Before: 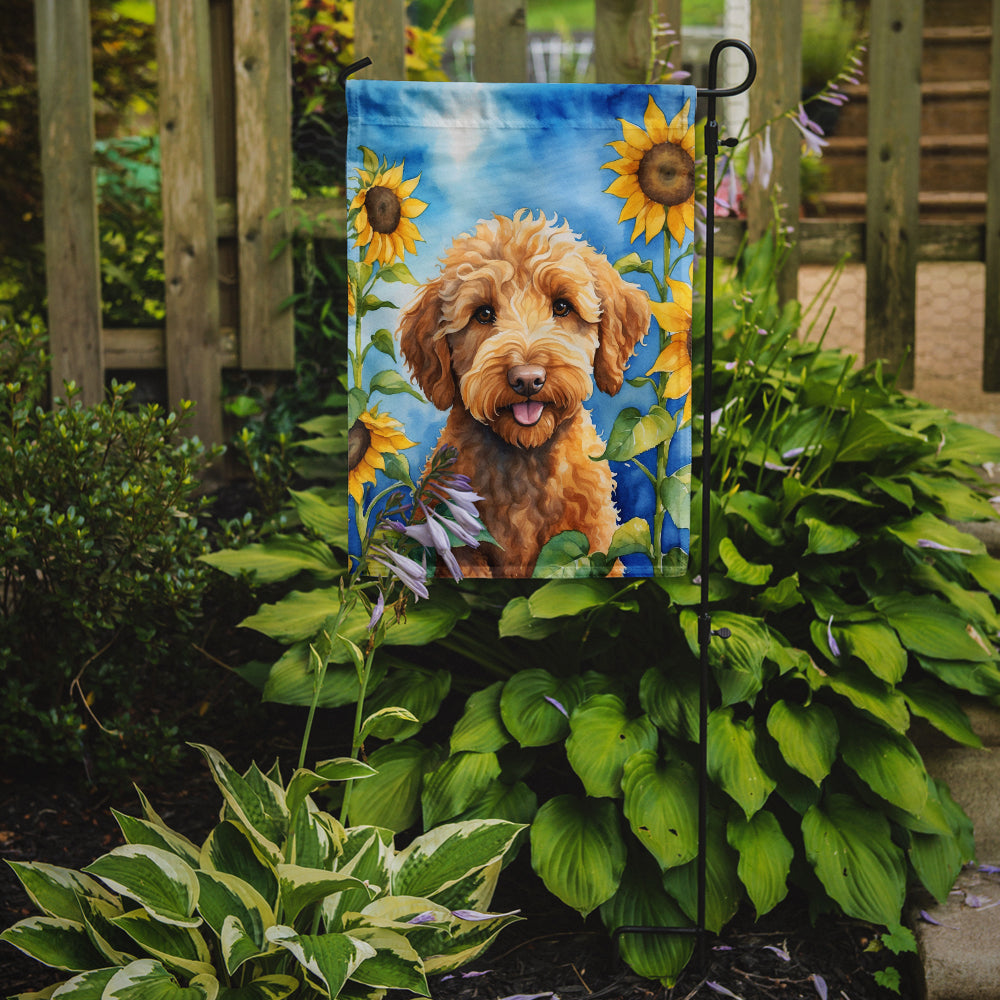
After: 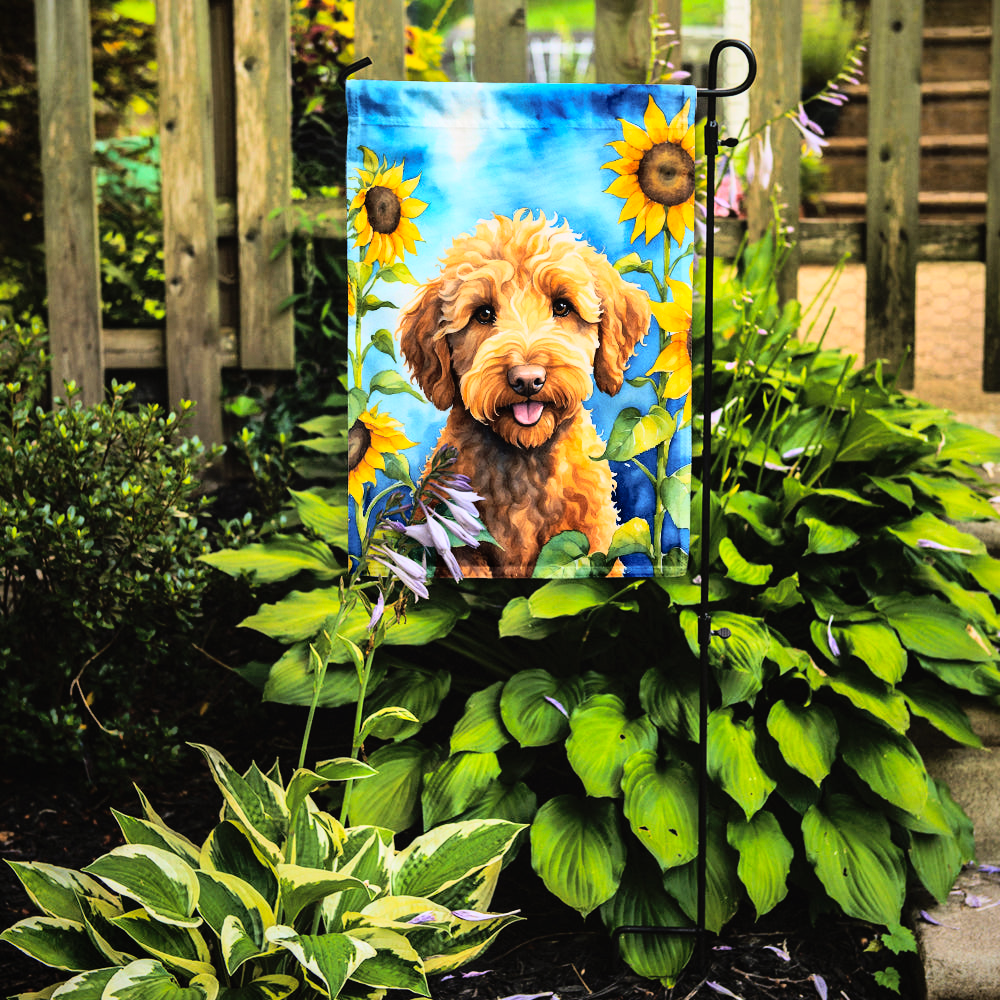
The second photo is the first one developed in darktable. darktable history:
shadows and highlights: on, module defaults
rgb curve: curves: ch0 [(0, 0) (0.21, 0.15) (0.24, 0.21) (0.5, 0.75) (0.75, 0.96) (0.89, 0.99) (1, 1)]; ch1 [(0, 0.02) (0.21, 0.13) (0.25, 0.2) (0.5, 0.67) (0.75, 0.9) (0.89, 0.97) (1, 1)]; ch2 [(0, 0.02) (0.21, 0.13) (0.25, 0.2) (0.5, 0.67) (0.75, 0.9) (0.89, 0.97) (1, 1)], compensate middle gray true
tone equalizer: on, module defaults
